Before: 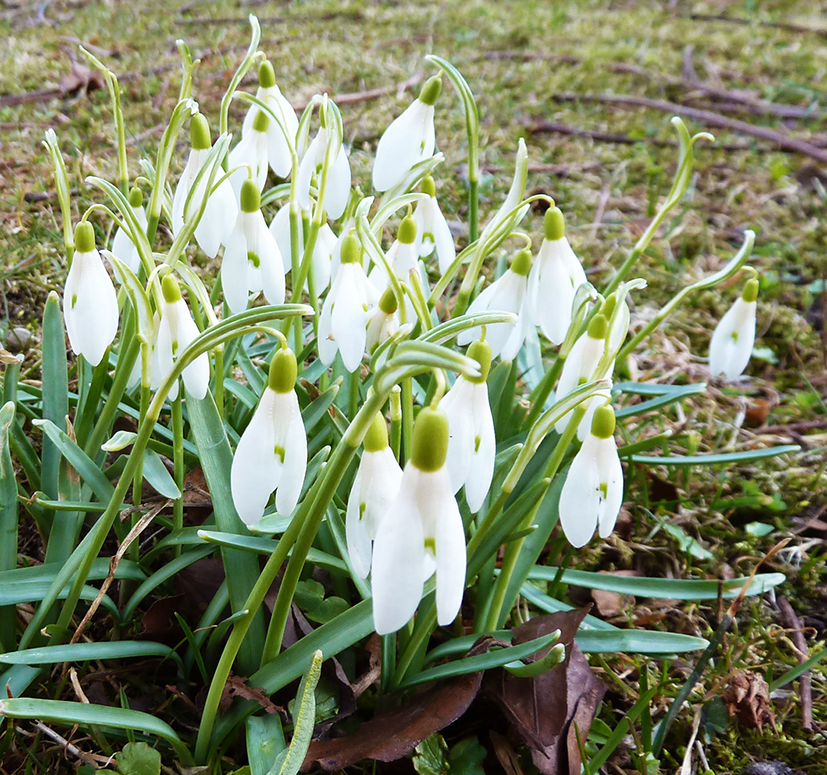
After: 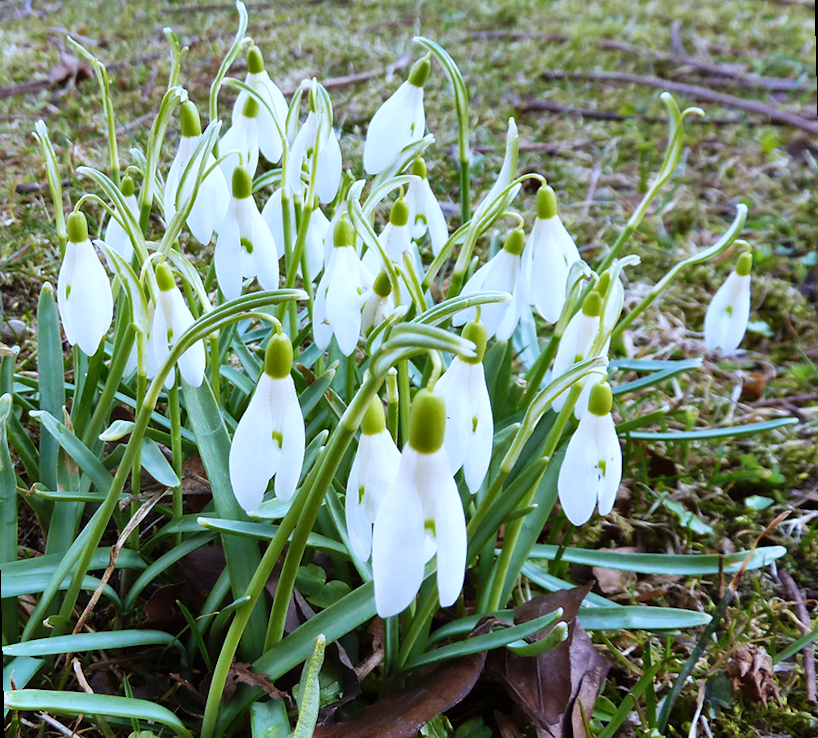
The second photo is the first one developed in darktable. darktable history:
shadows and highlights: low approximation 0.01, soften with gaussian
white balance: red 0.926, green 1.003, blue 1.133
rotate and perspective: rotation -1.42°, crop left 0.016, crop right 0.984, crop top 0.035, crop bottom 0.965
